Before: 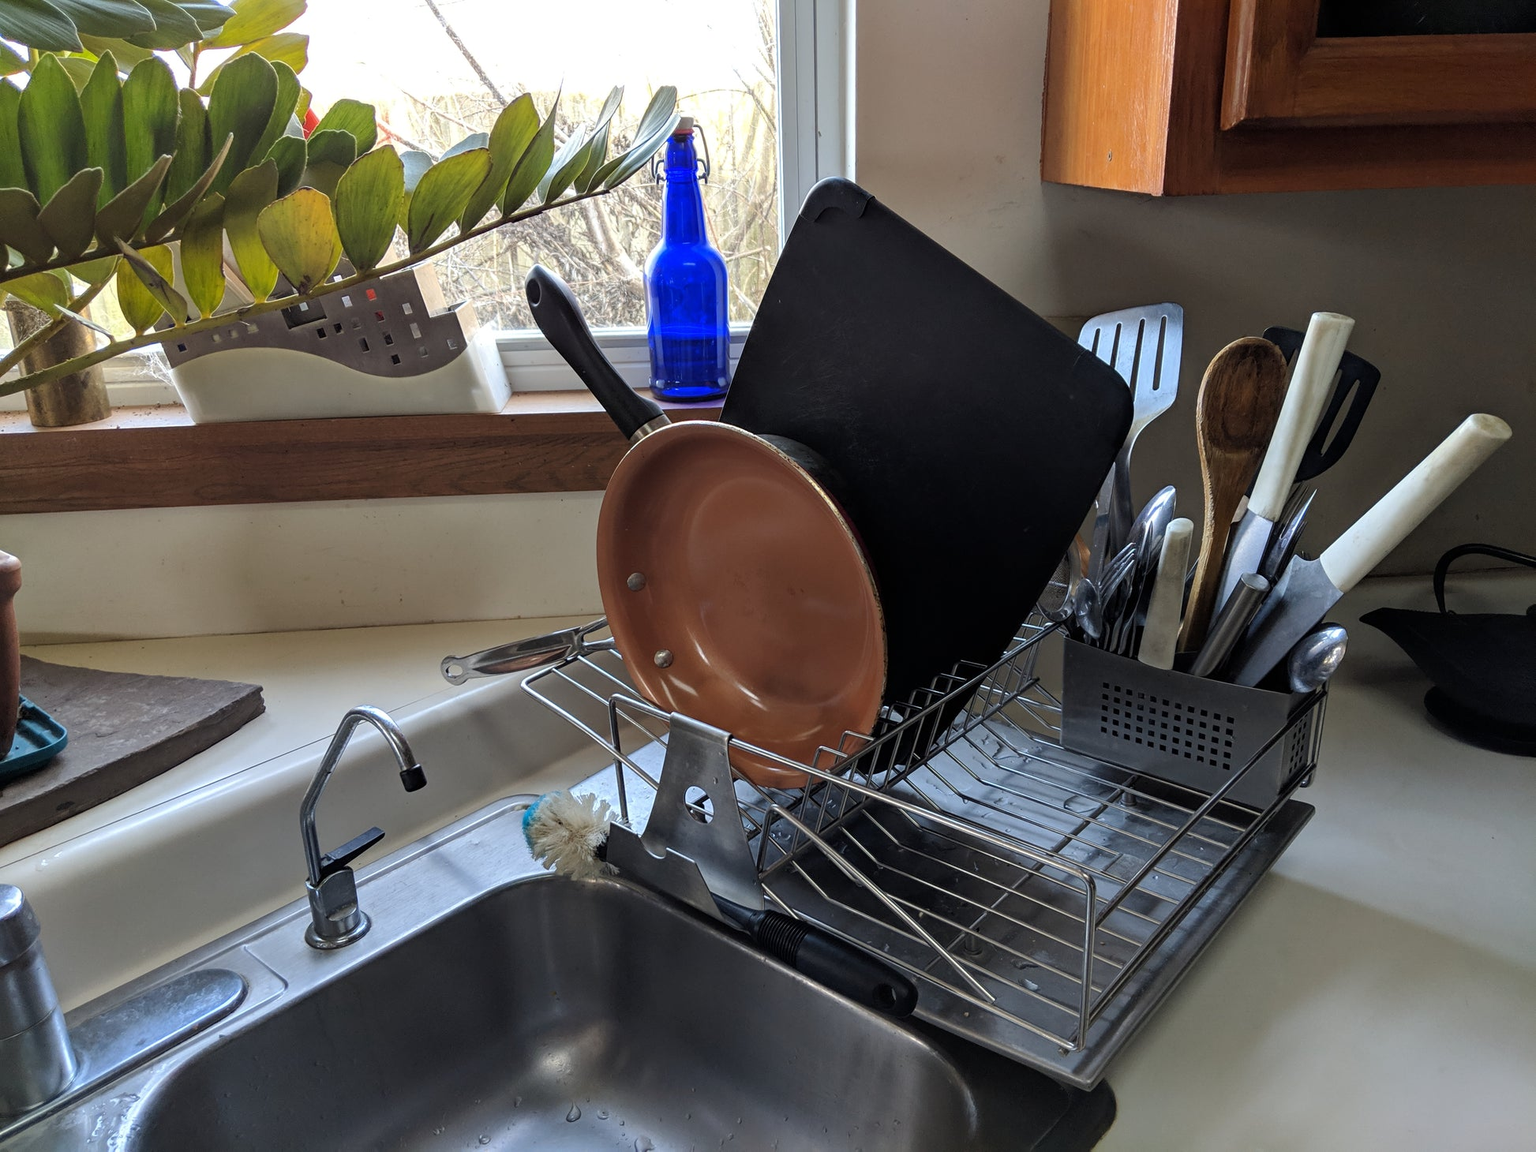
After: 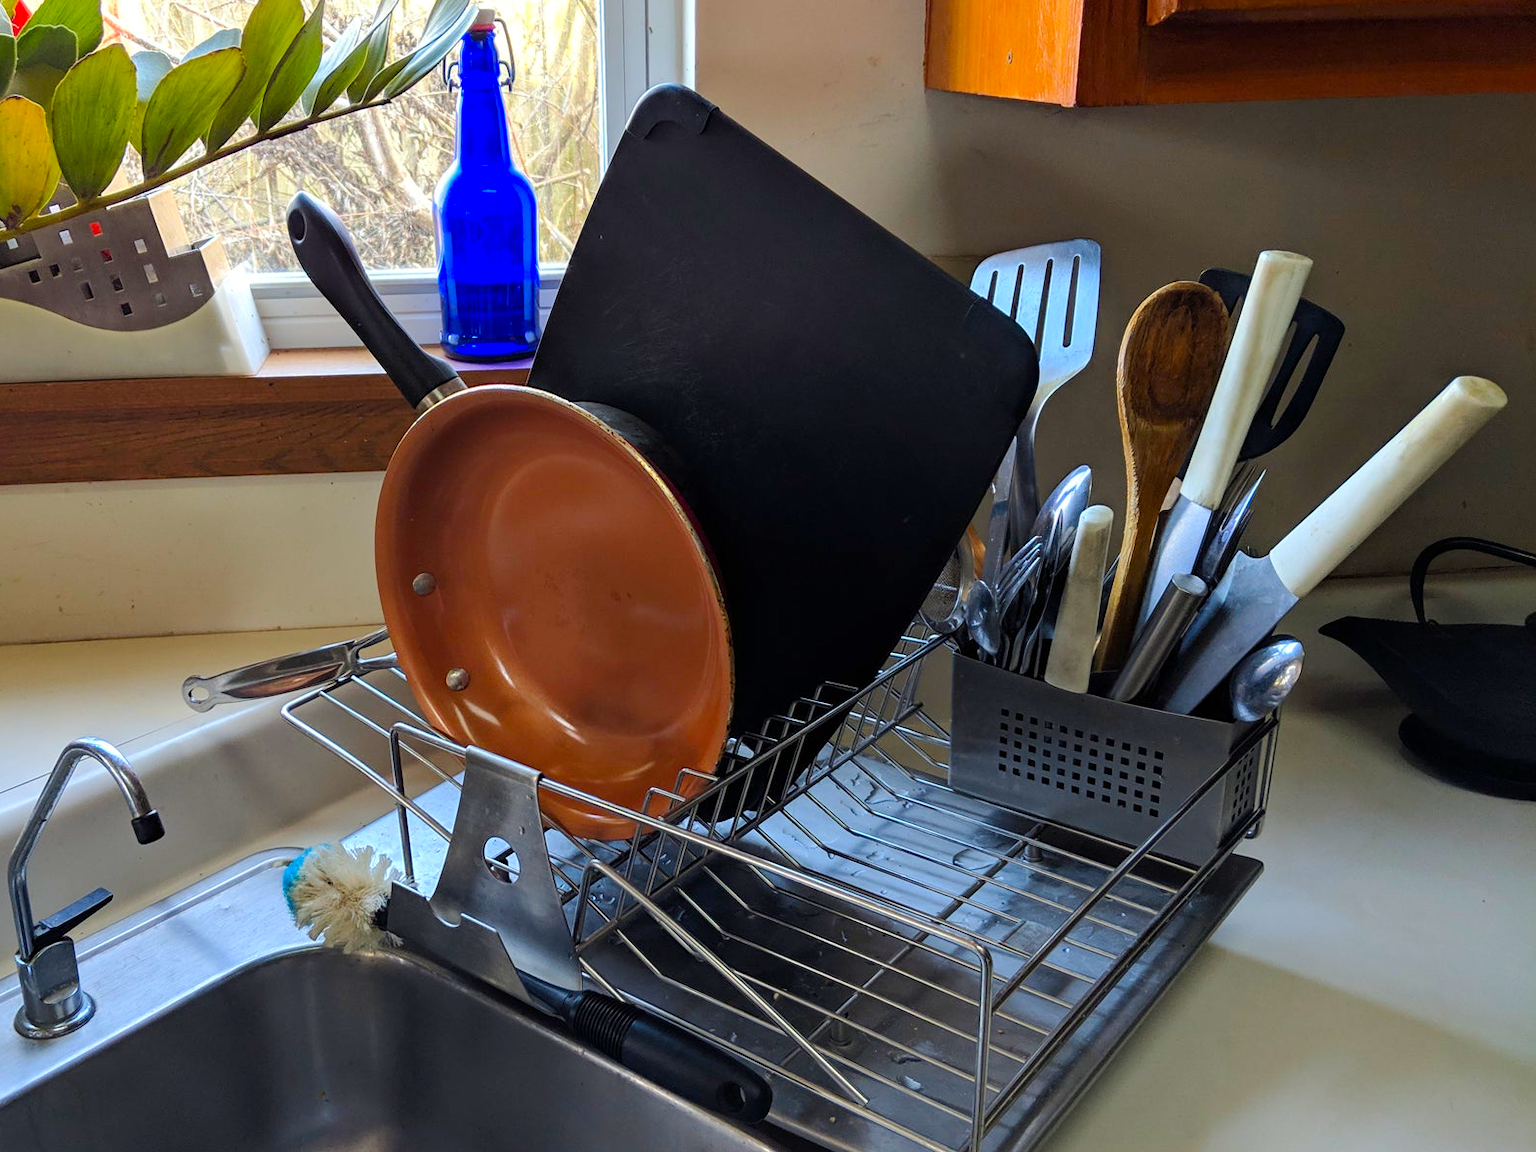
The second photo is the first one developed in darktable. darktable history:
crop: left 19.159%, top 9.58%, bottom 9.58%
color balance rgb: perceptual saturation grading › global saturation 25%, perceptual brilliance grading › mid-tones 10%, perceptual brilliance grading › shadows 15%, global vibrance 20%
contrast brightness saturation: contrast 0.08, saturation 0.2
